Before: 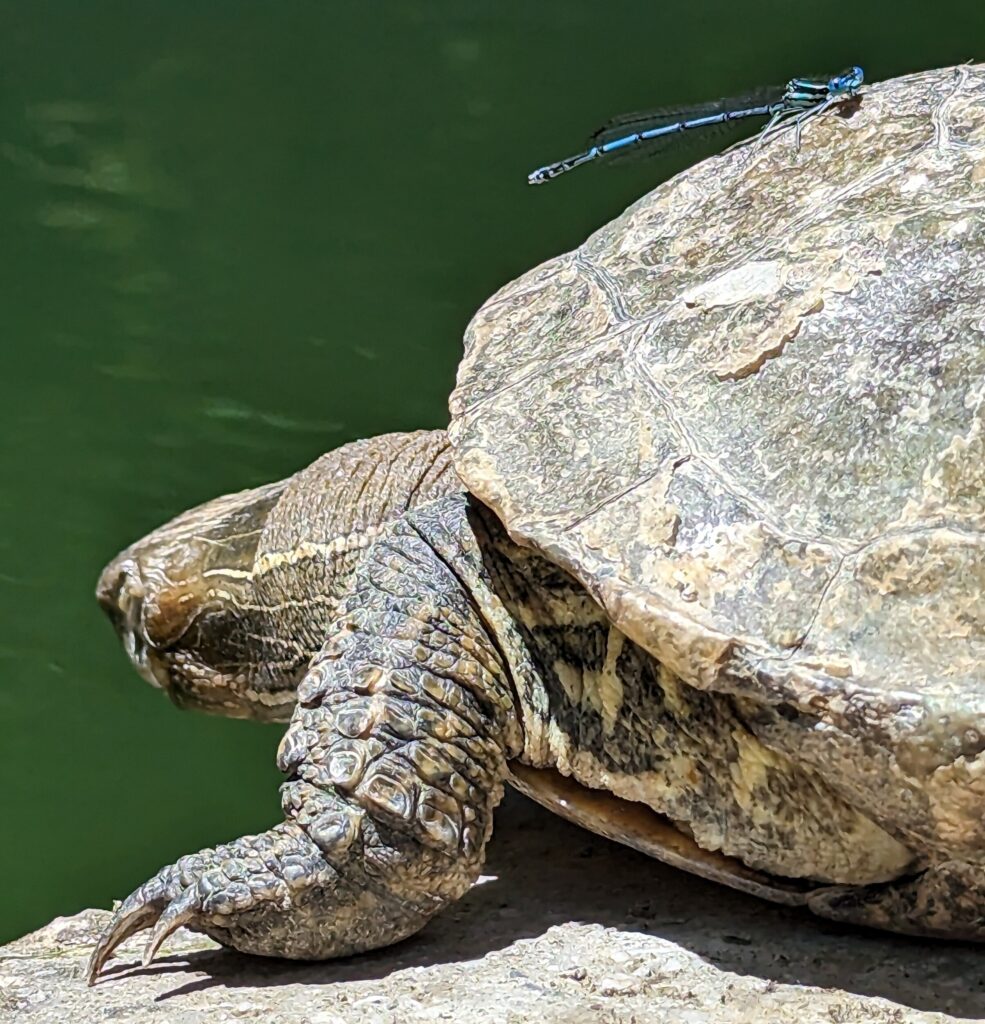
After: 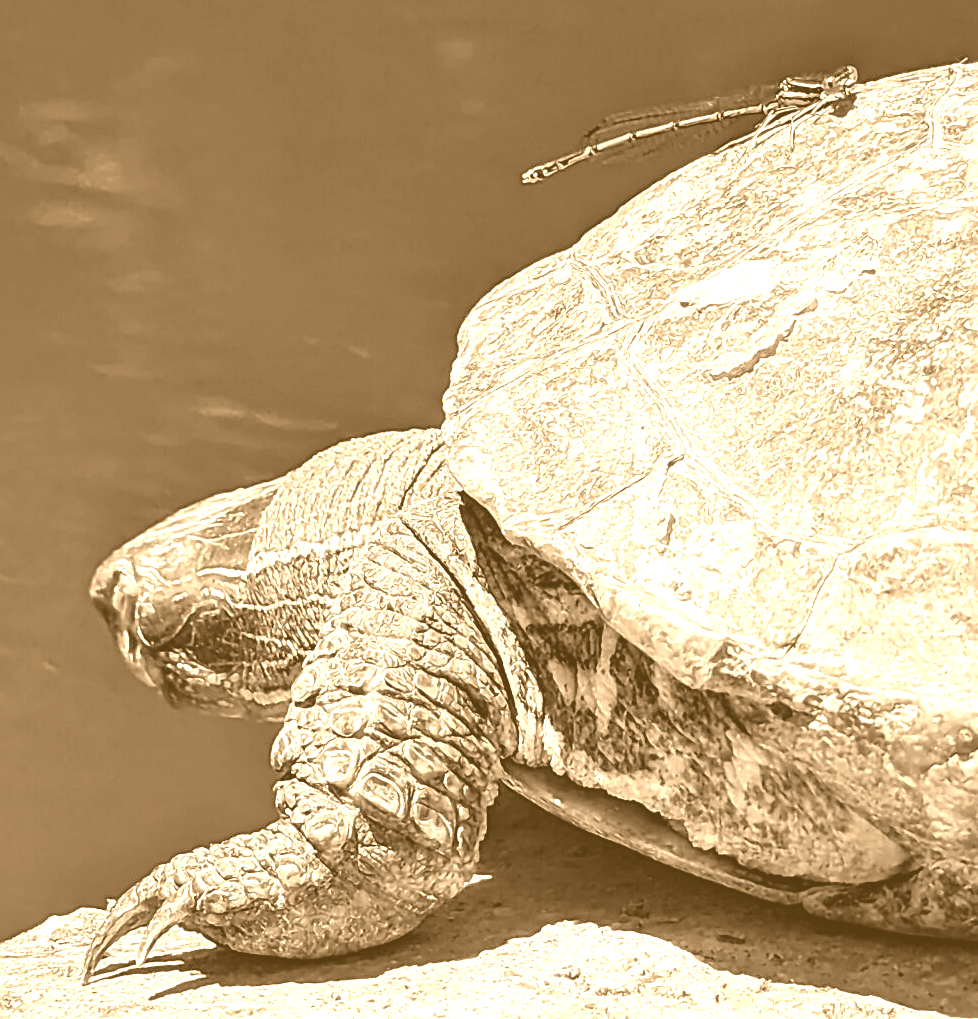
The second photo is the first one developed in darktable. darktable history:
color balance rgb: linear chroma grading › global chroma 15%, perceptual saturation grading › global saturation 30%
crop and rotate: left 0.614%, top 0.179%, bottom 0.309%
colorize: hue 28.8°, source mix 100%
sharpen: on, module defaults
